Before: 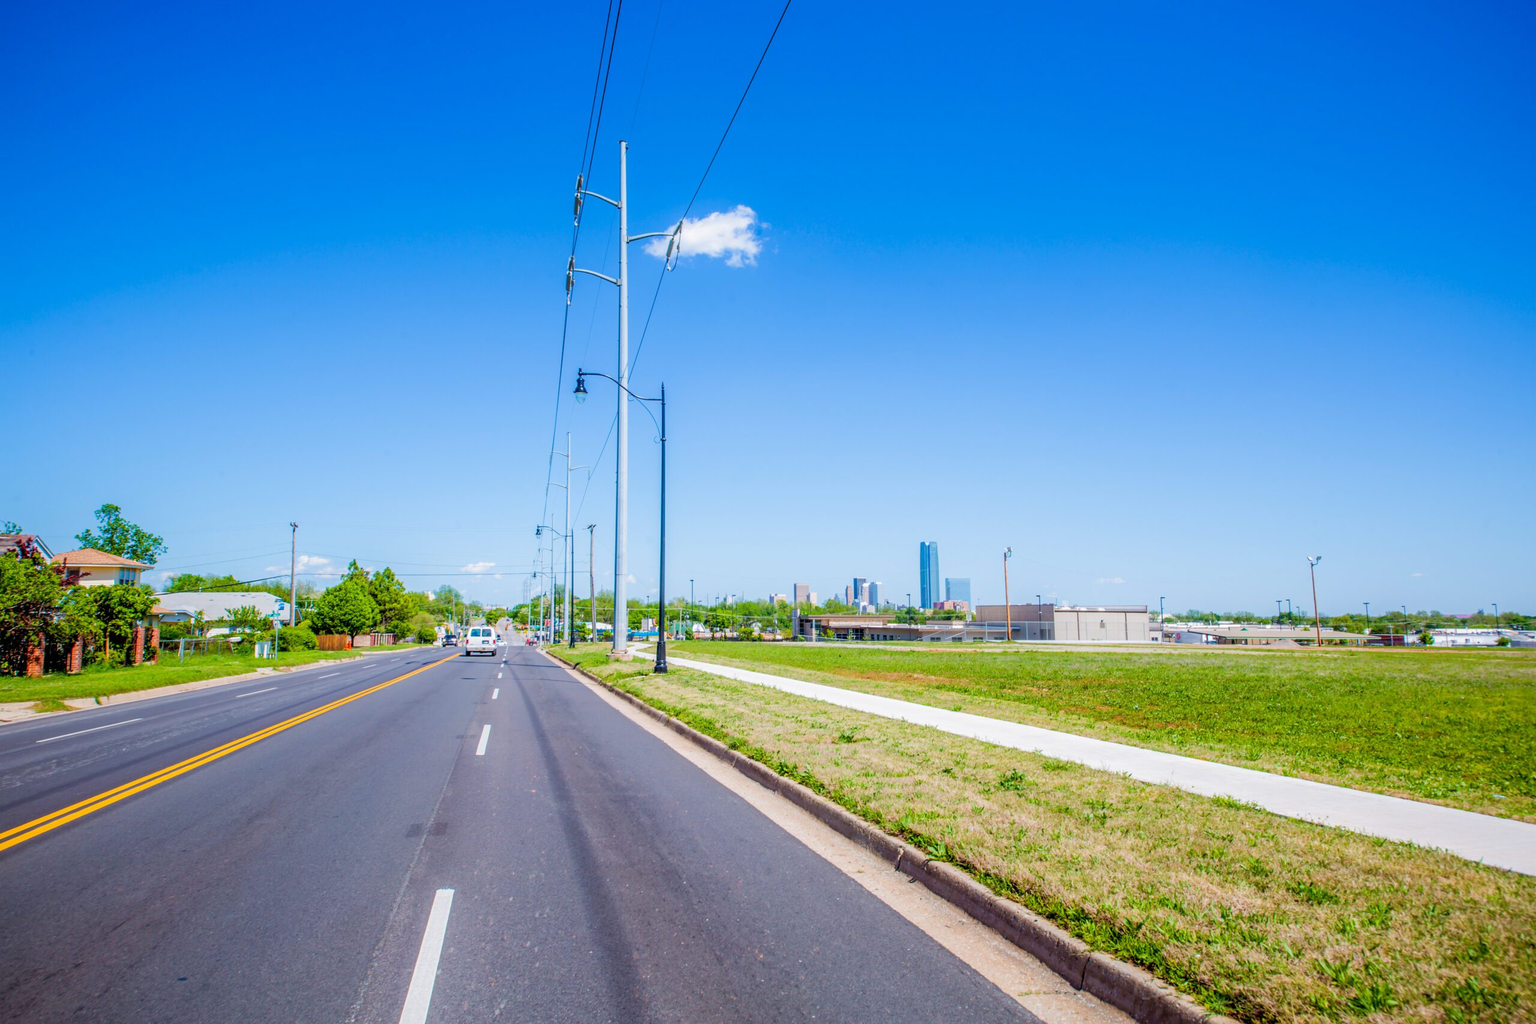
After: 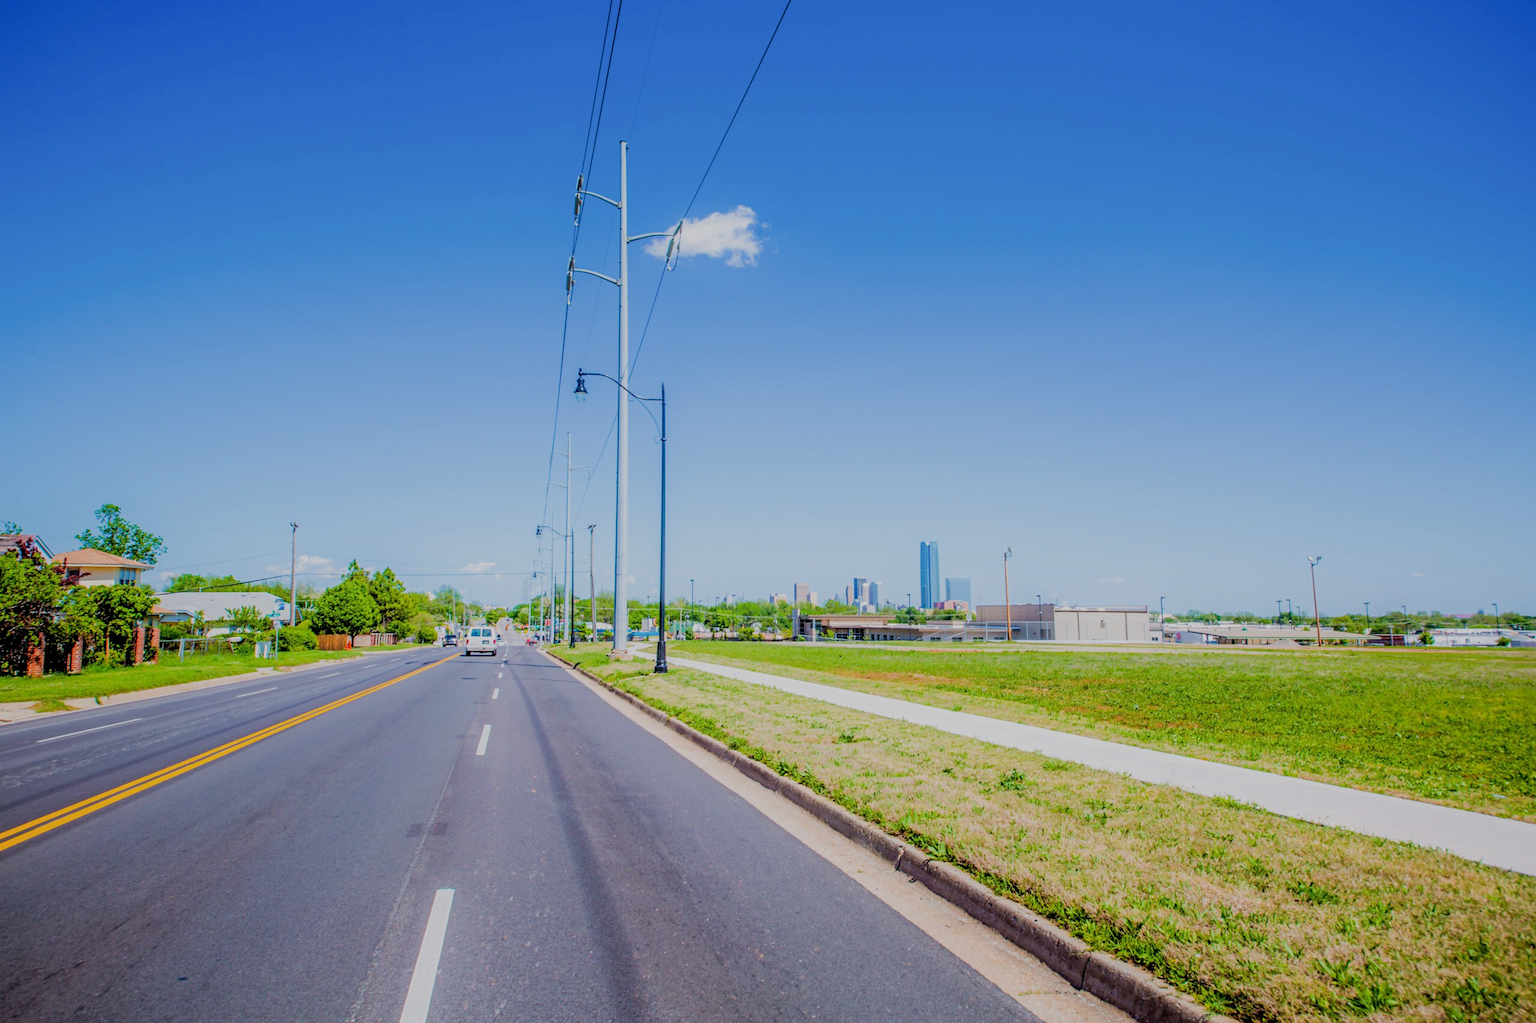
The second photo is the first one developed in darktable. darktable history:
filmic rgb: black relative exposure -7.18 EV, white relative exposure 5.38 EV, threshold 5.96 EV, hardness 3.02, enable highlight reconstruction true
contrast equalizer: y [[0.5, 0.5, 0.472, 0.5, 0.5, 0.5], [0.5 ×6], [0.5 ×6], [0 ×6], [0 ×6]]
